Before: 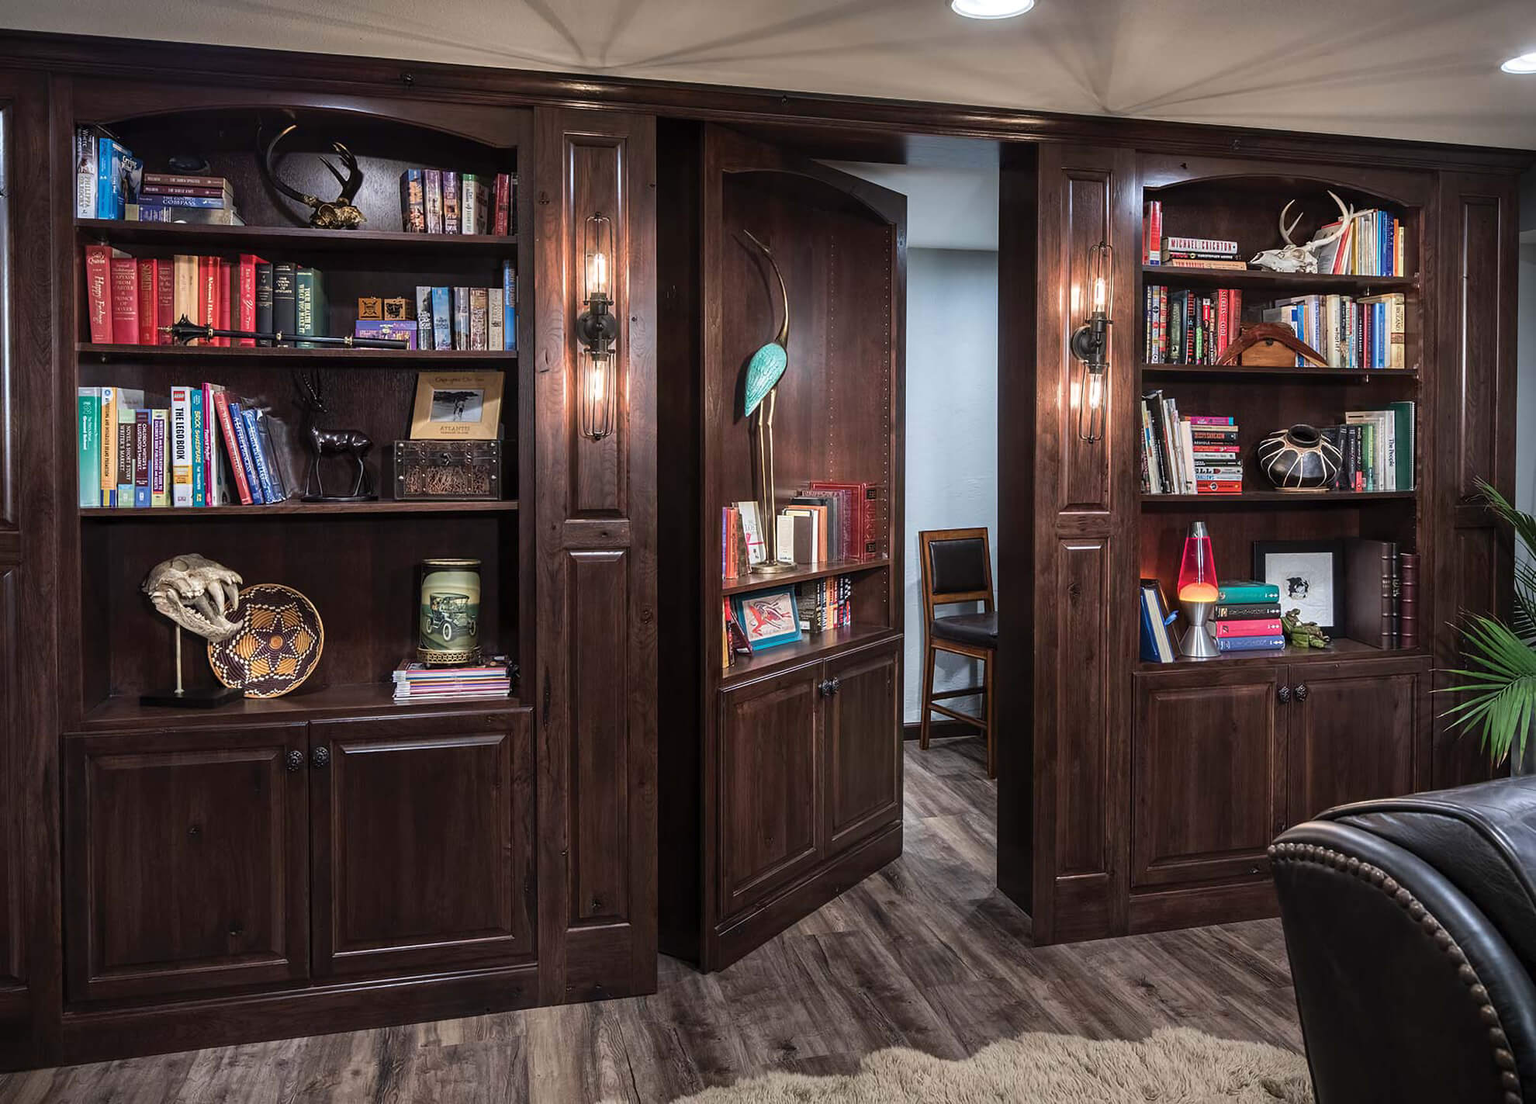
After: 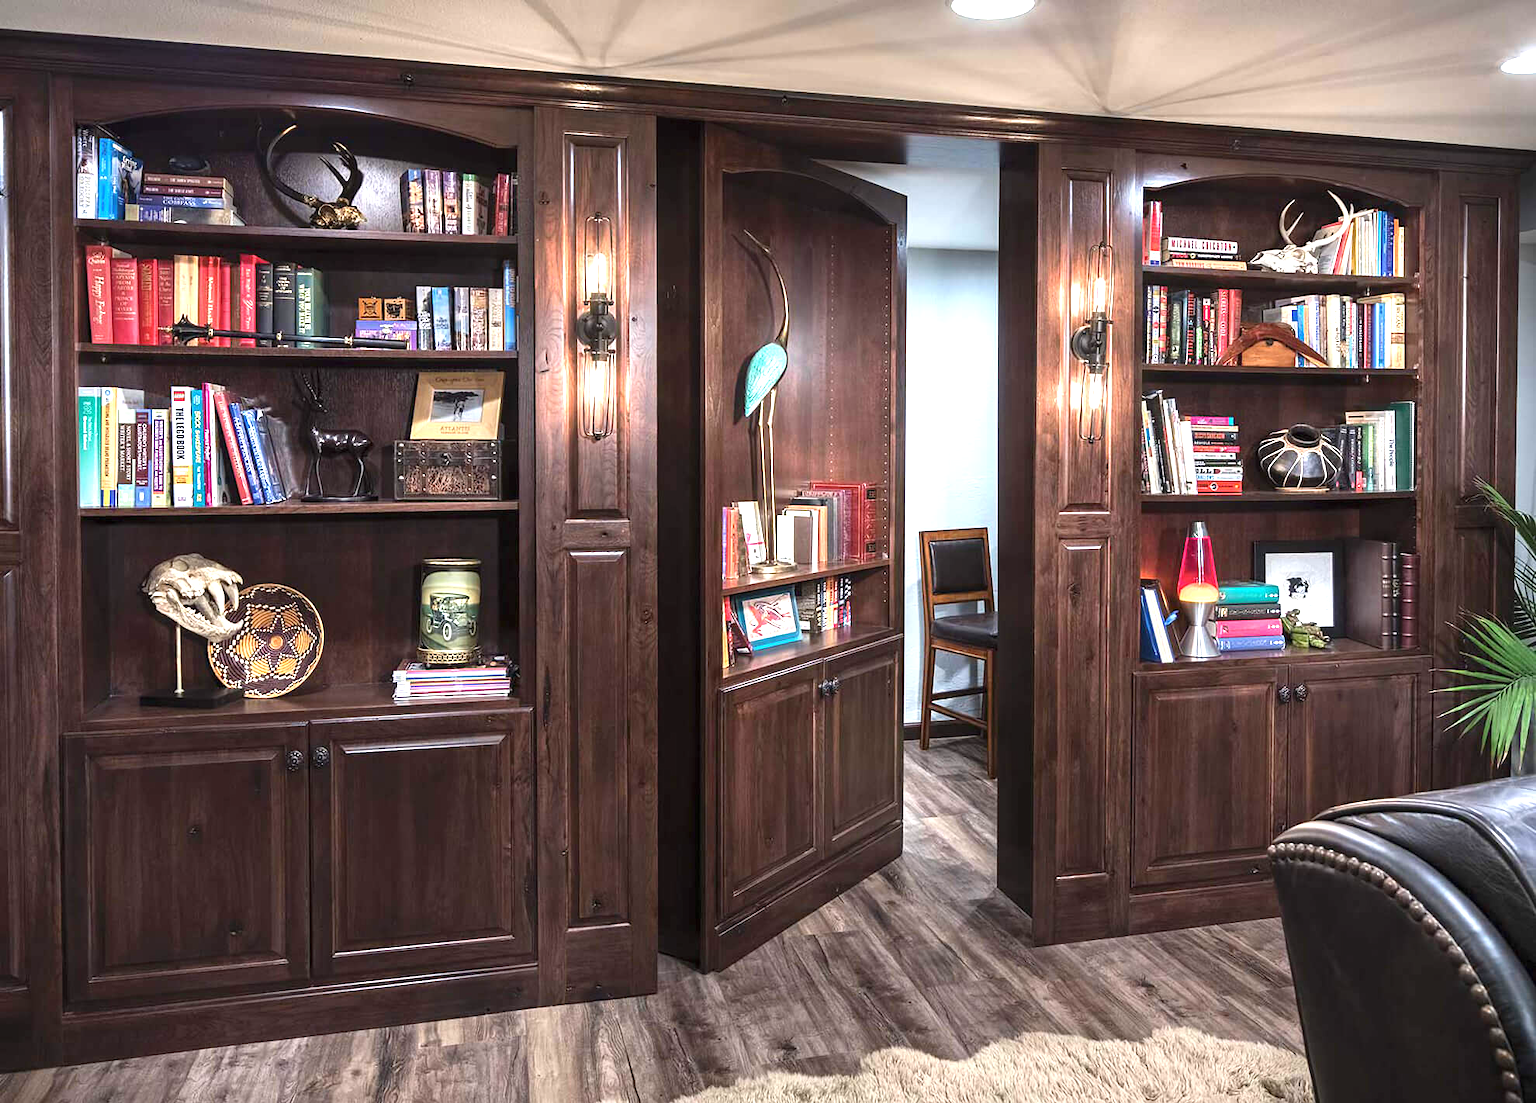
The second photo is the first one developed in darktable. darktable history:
exposure: black level correction 0, exposure 1.179 EV, compensate exposure bias true, compensate highlight preservation false
